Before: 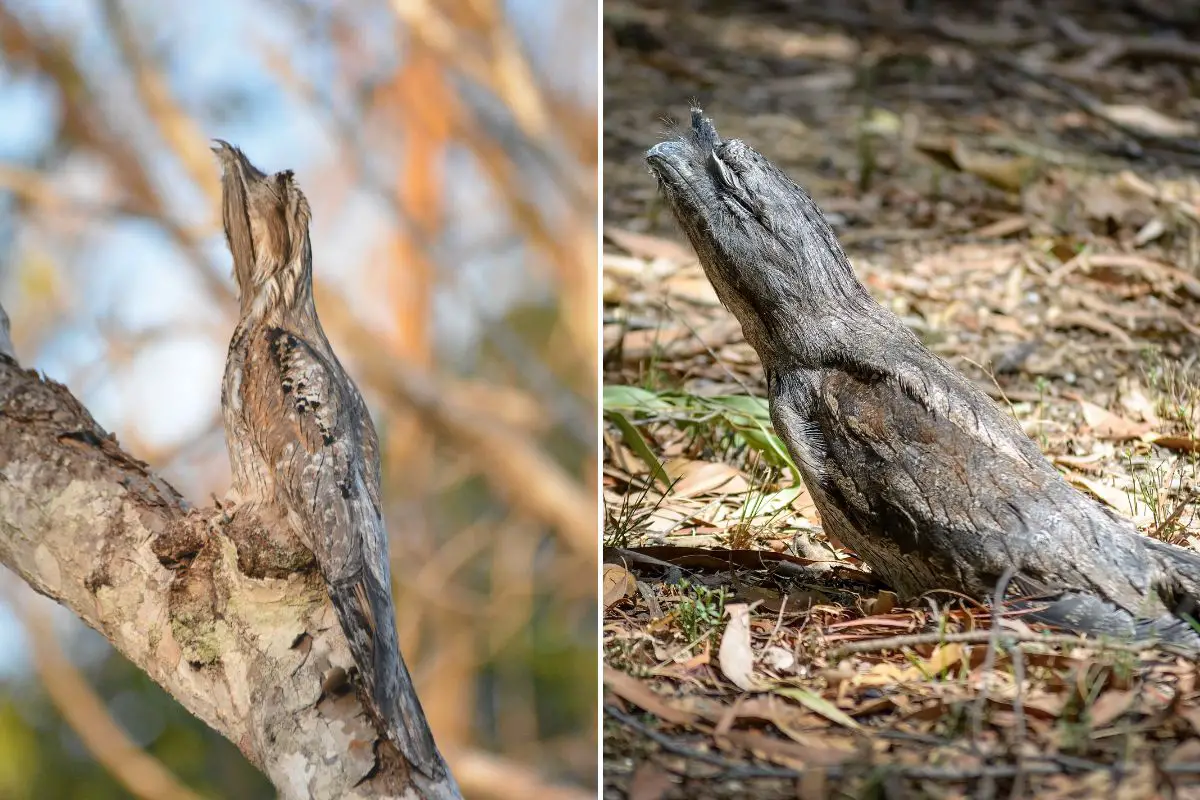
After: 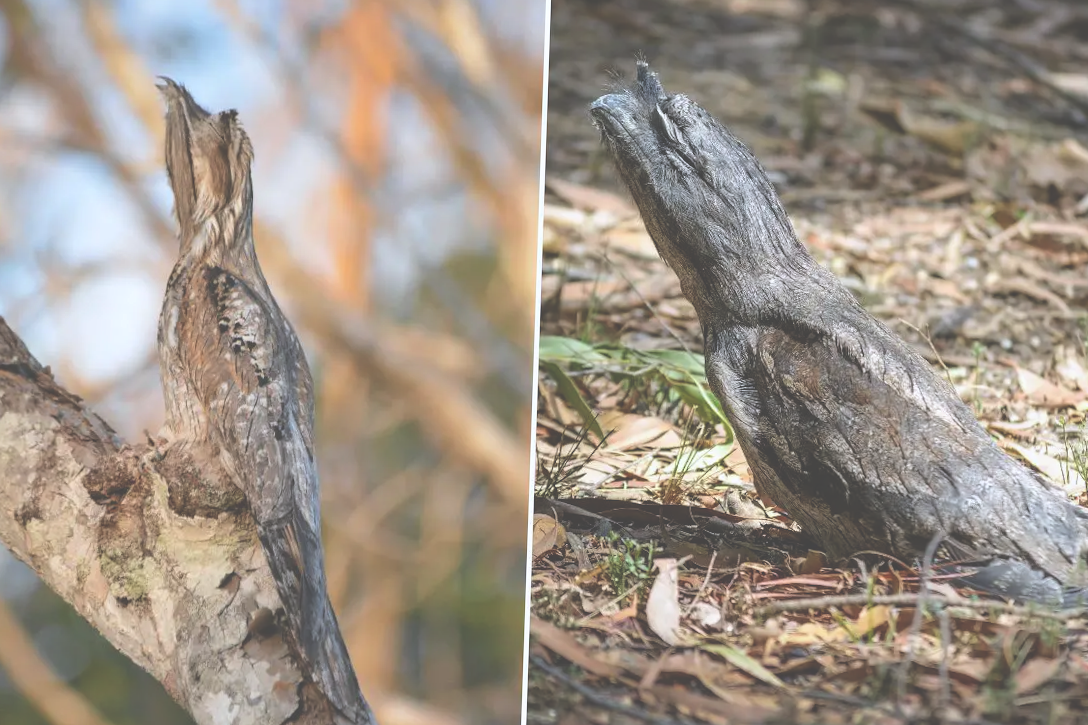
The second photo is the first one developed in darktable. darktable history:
crop and rotate: angle -1.96°, left 3.097%, top 4.154%, right 1.586%, bottom 0.529%
exposure: black level correction -0.062, exposure -0.05 EV, compensate highlight preservation false
tone equalizer: on, module defaults
white balance: red 0.983, blue 1.036
